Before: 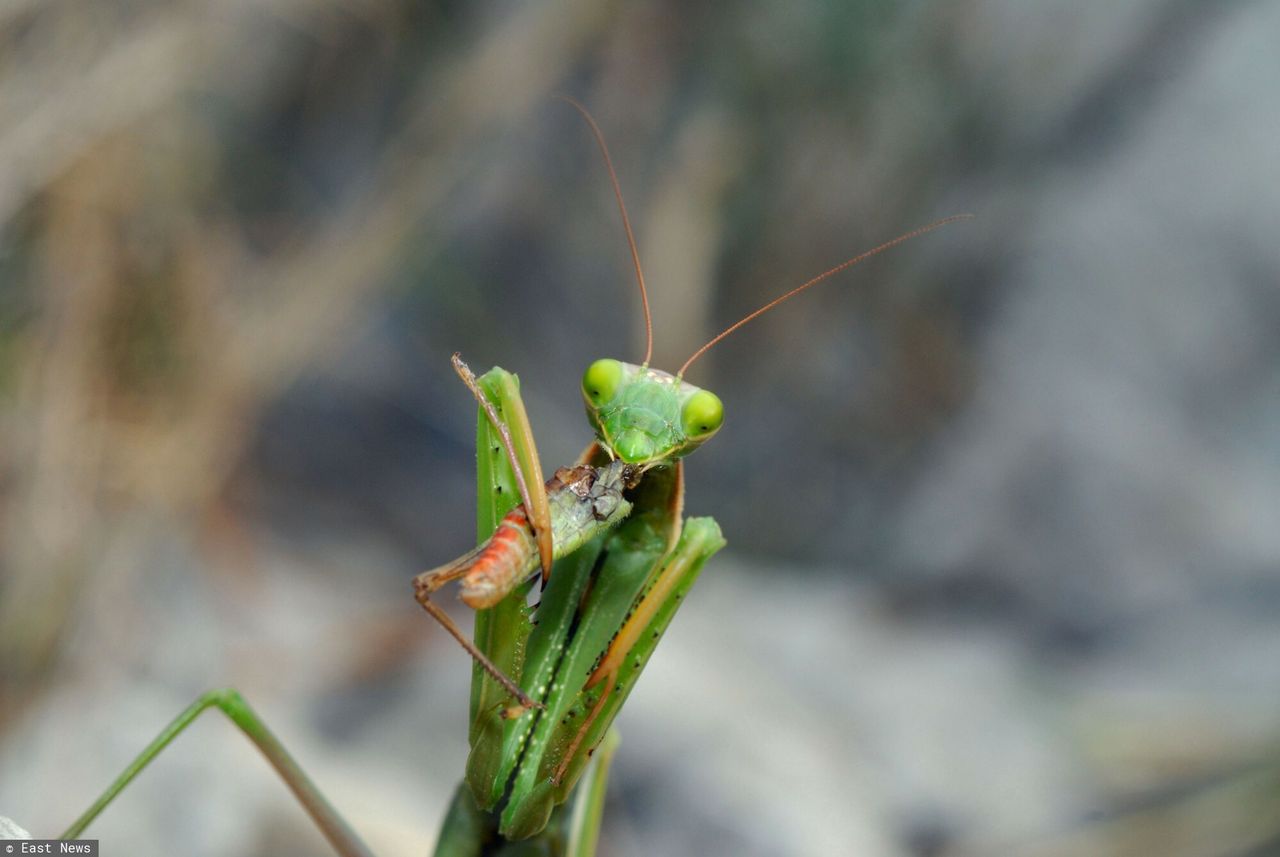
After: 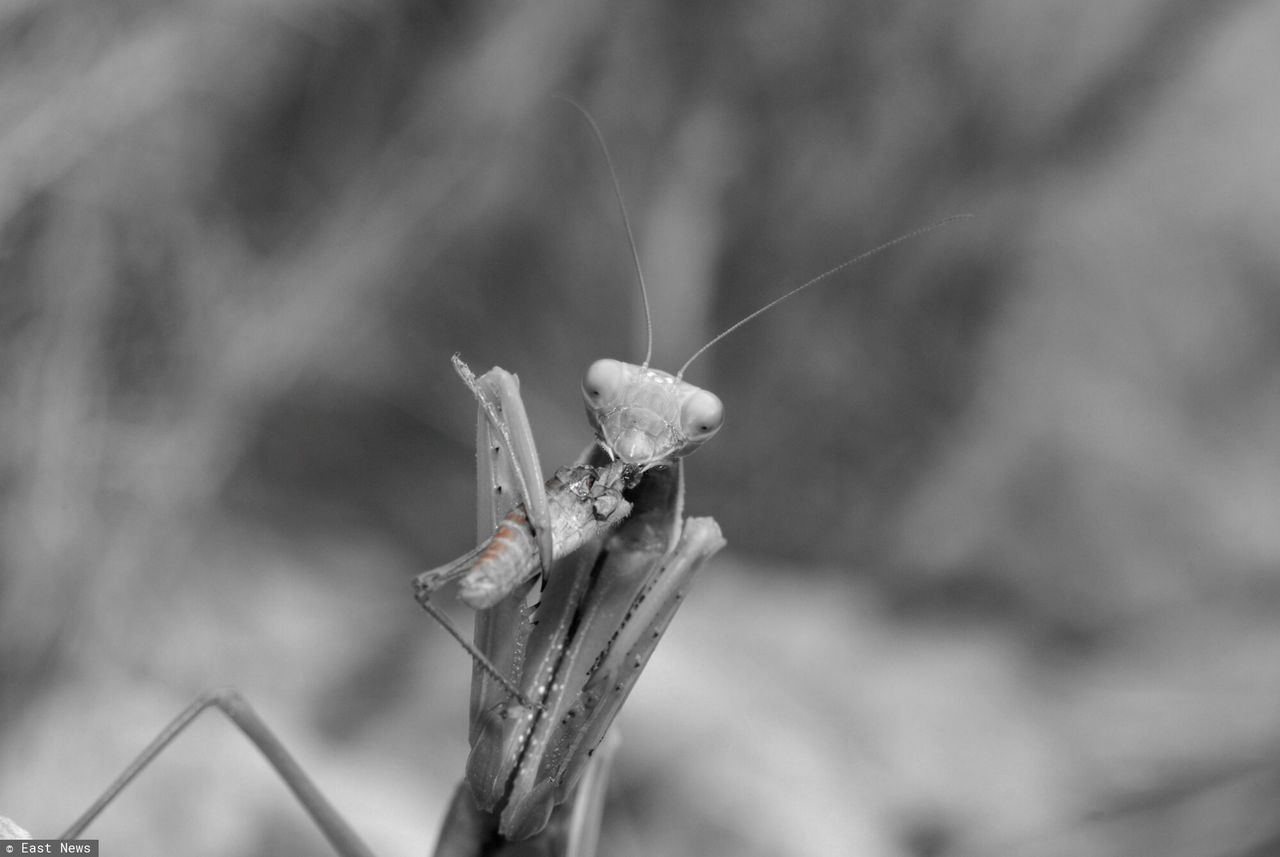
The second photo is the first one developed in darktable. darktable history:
color zones: curves: ch1 [(0, 0.006) (0.094, 0.285) (0.171, 0.001) (0.429, 0.001) (0.571, 0.003) (0.714, 0.004) (0.857, 0.004) (1, 0.006)]
color correction: highlights a* 2.73, highlights b* 22.72
